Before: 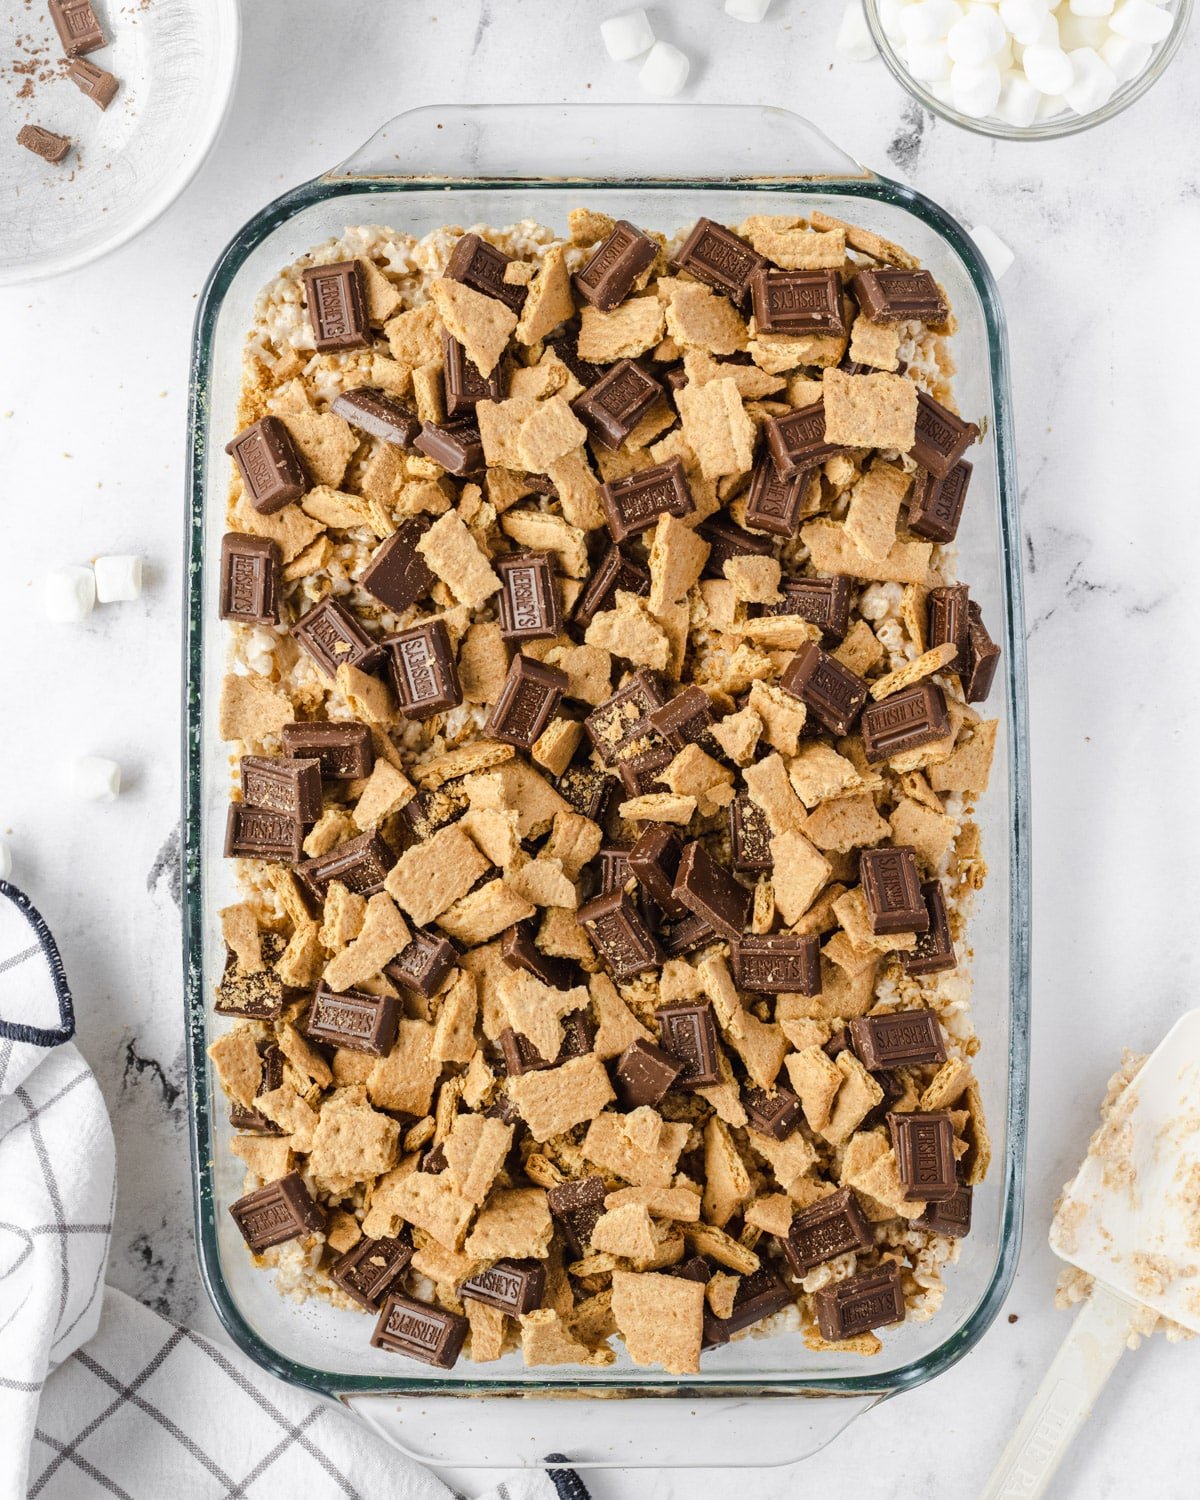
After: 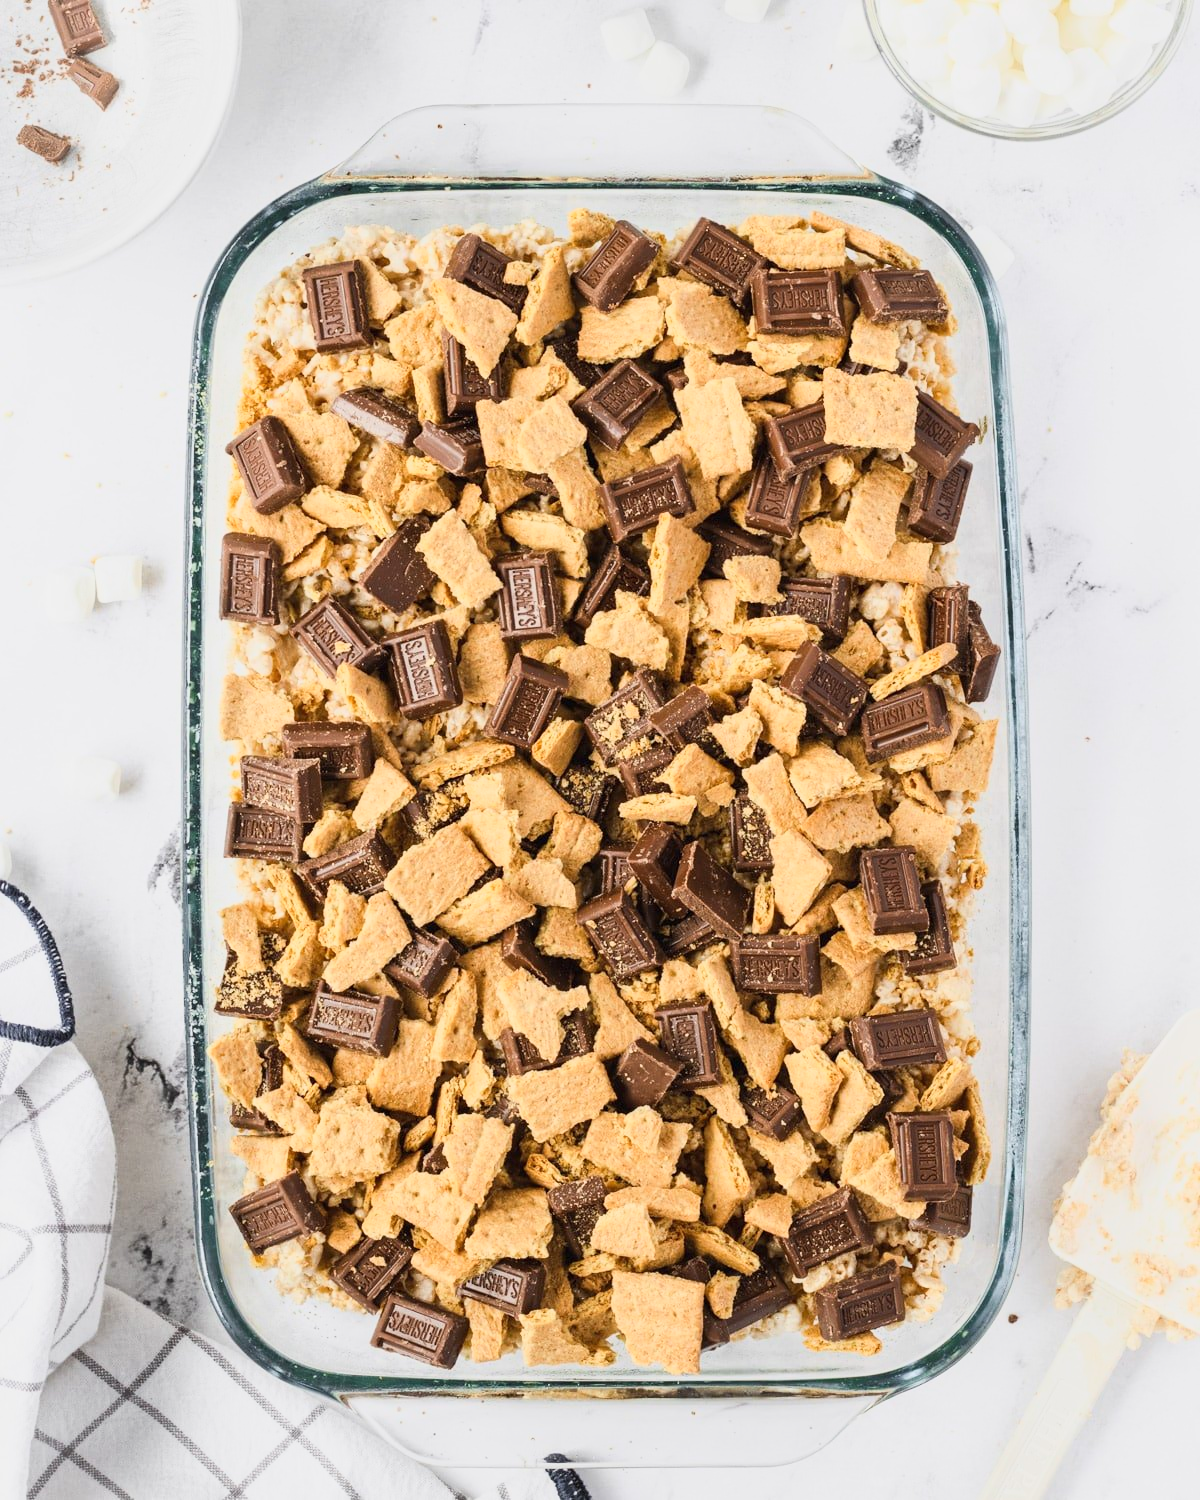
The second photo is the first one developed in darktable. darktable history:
base curve: curves: ch0 [(0, 0) (0.088, 0.125) (0.176, 0.251) (0.354, 0.501) (0.613, 0.749) (1, 0.877)]
